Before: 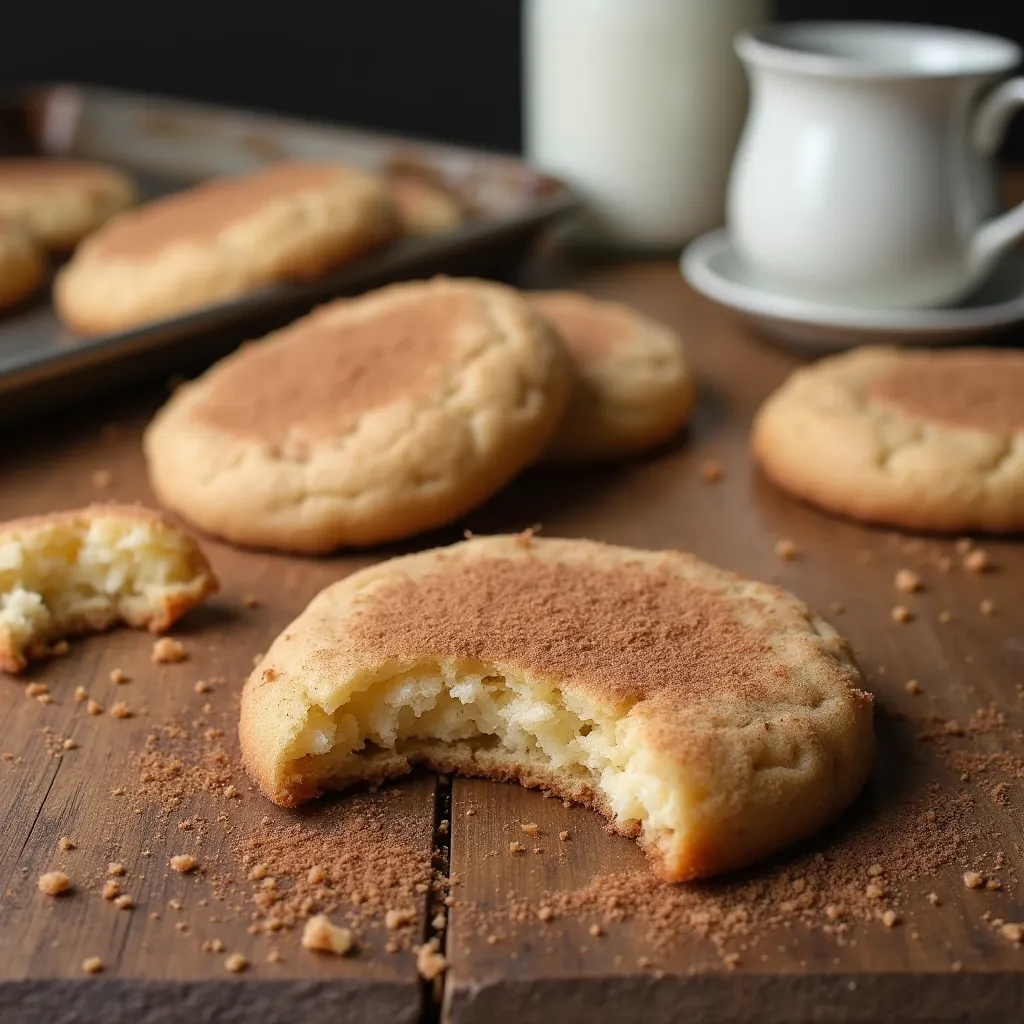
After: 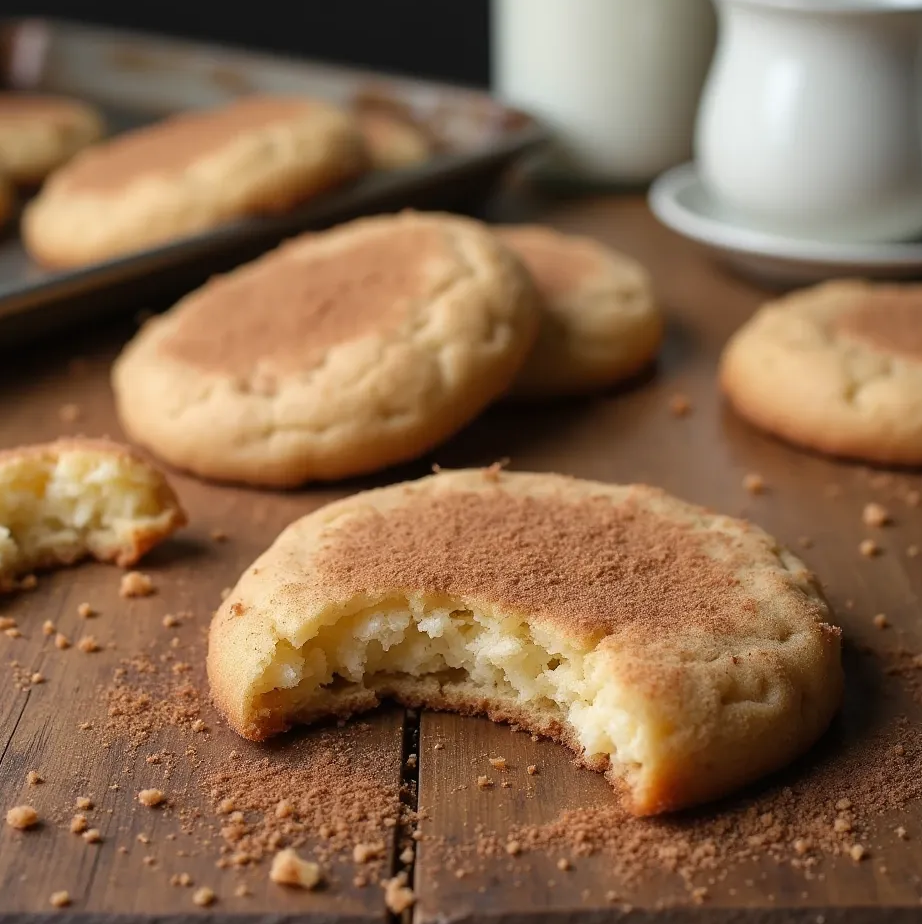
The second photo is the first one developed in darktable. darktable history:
crop: left 3.215%, top 6.495%, right 6.714%, bottom 3.198%
